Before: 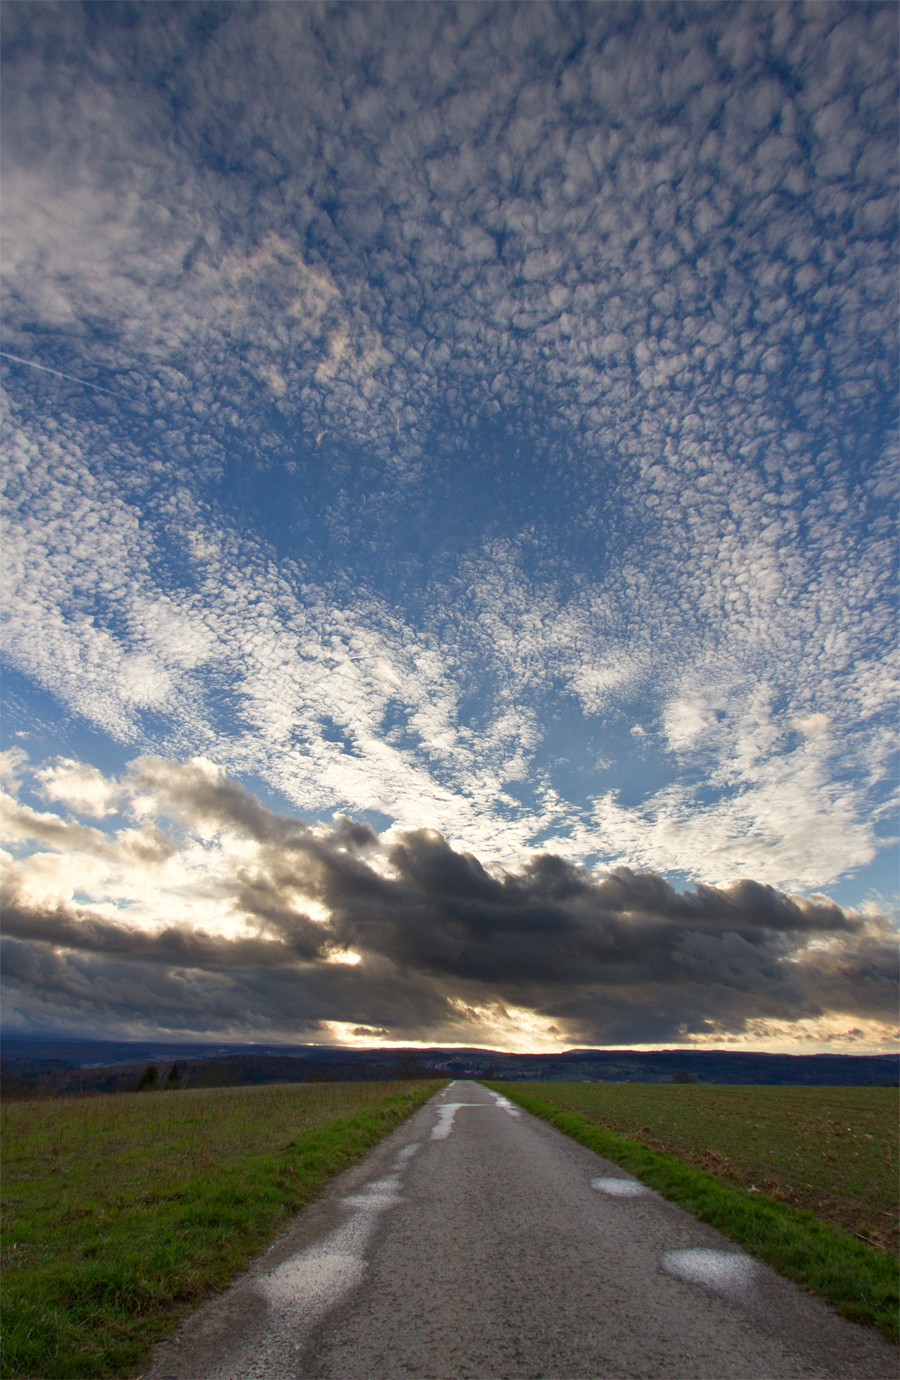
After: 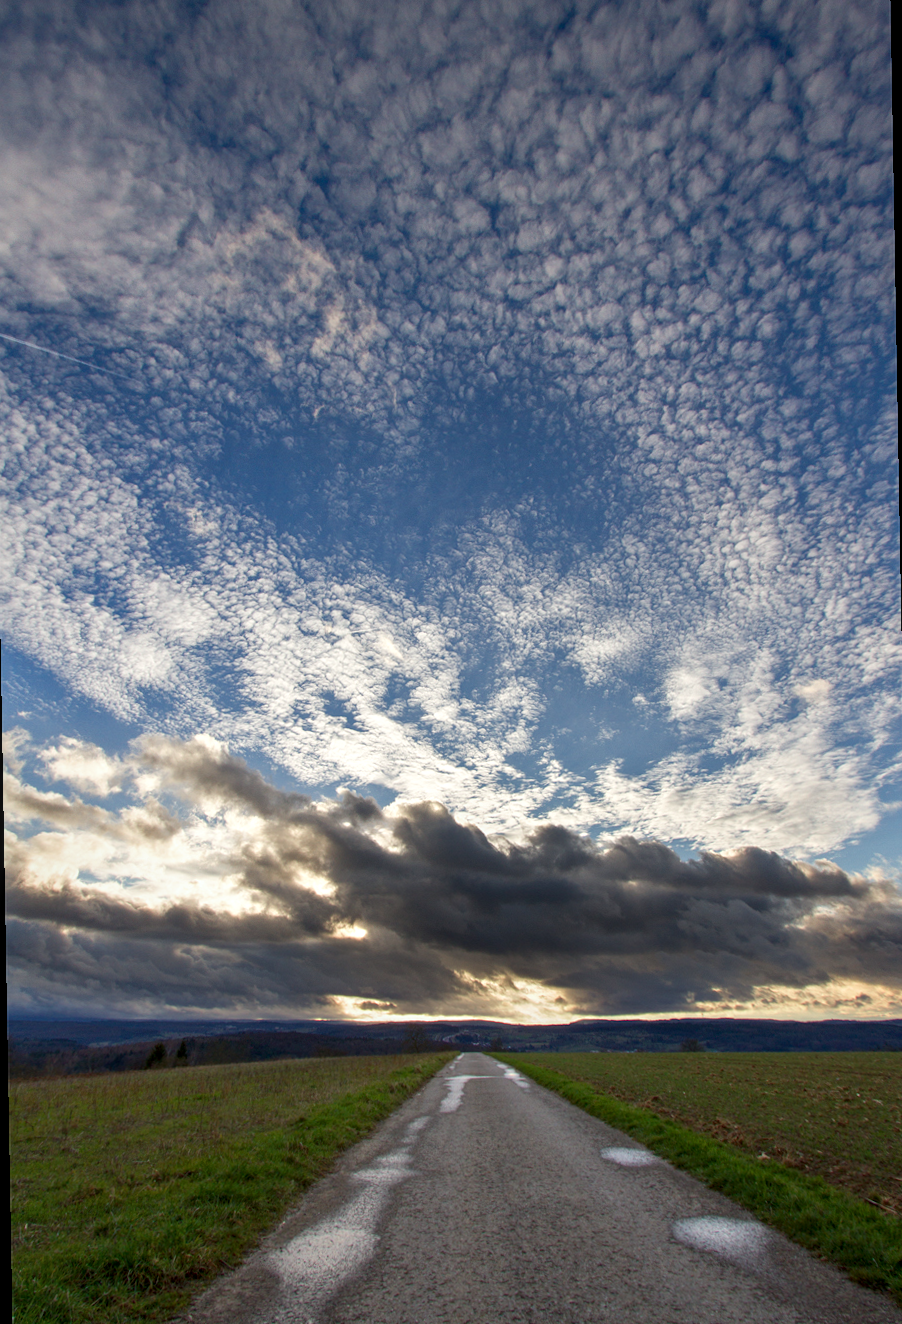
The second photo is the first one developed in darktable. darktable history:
white balance: red 0.988, blue 1.017
rotate and perspective: rotation -1°, crop left 0.011, crop right 0.989, crop top 0.025, crop bottom 0.975
local contrast: on, module defaults
